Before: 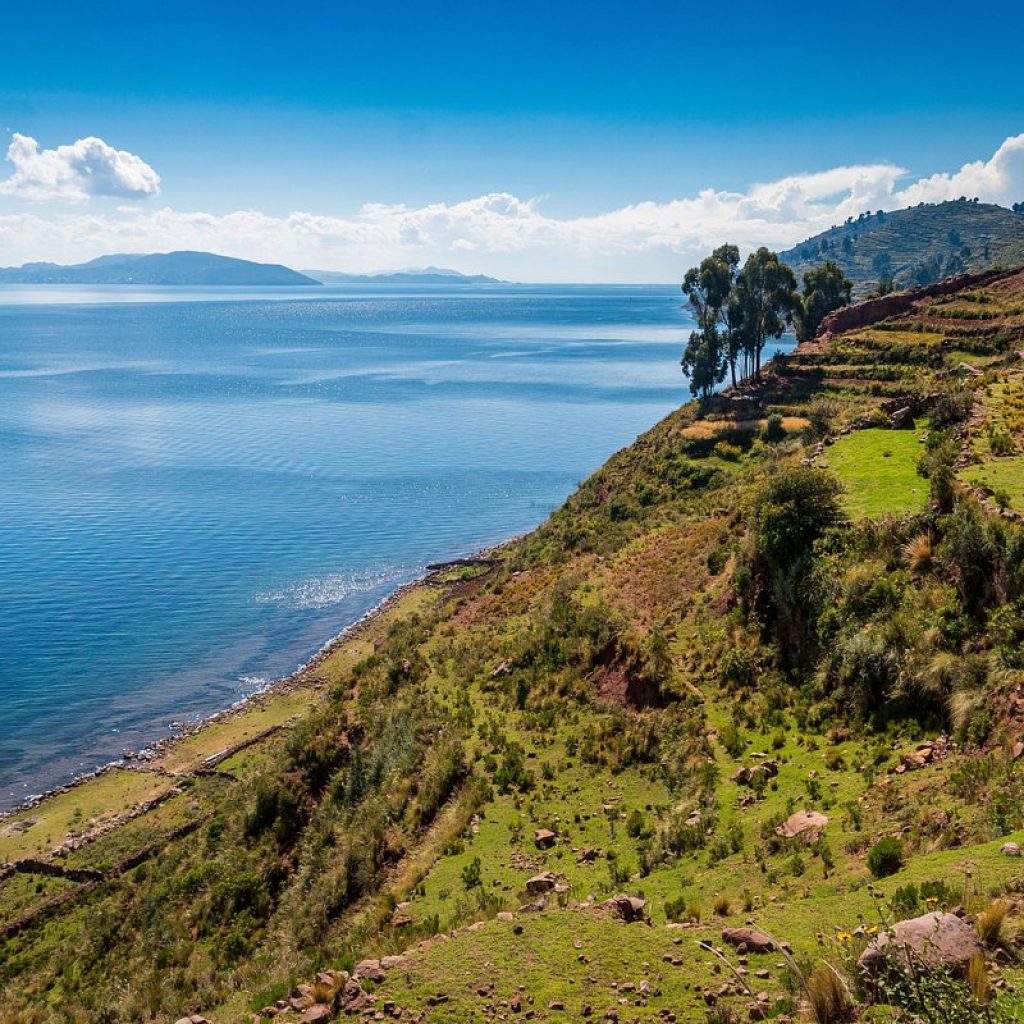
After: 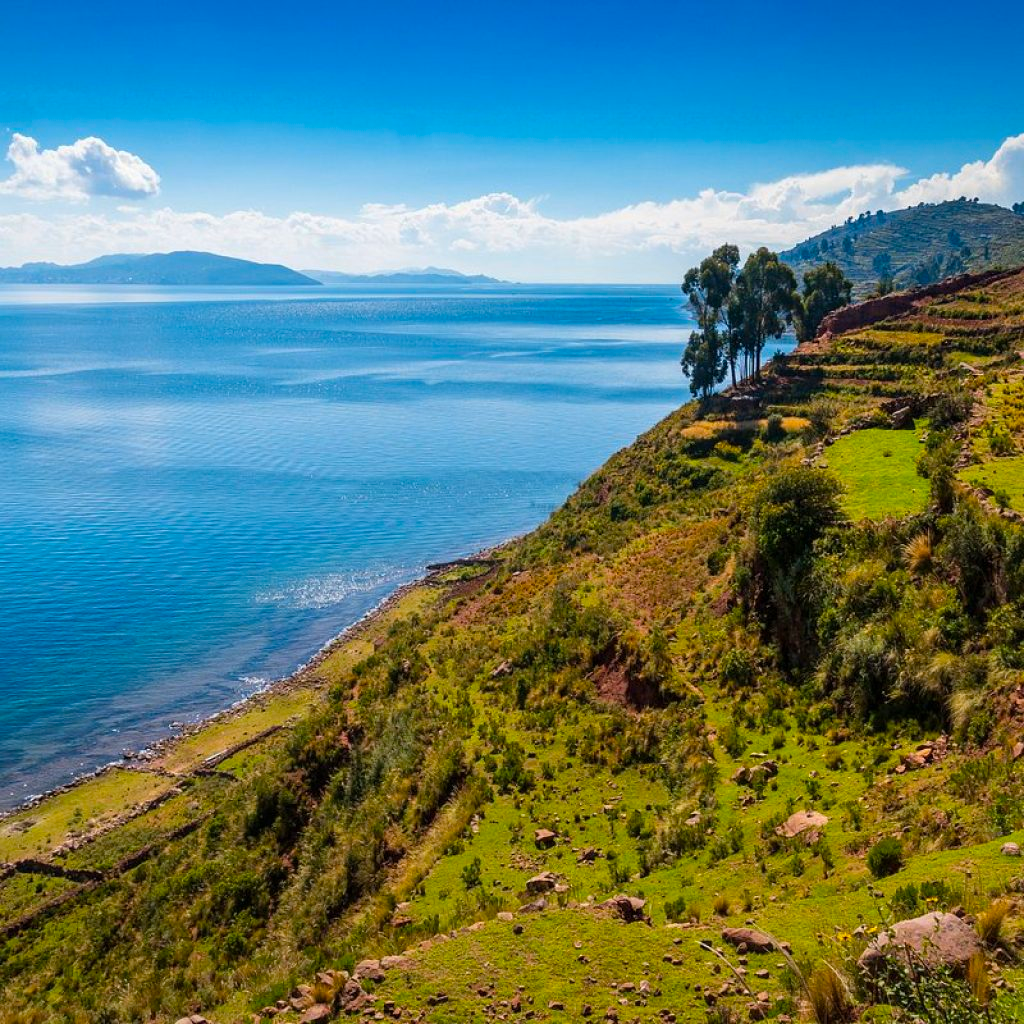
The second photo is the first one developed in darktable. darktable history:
color balance rgb: perceptual saturation grading › global saturation 19.65%, global vibrance 20%
